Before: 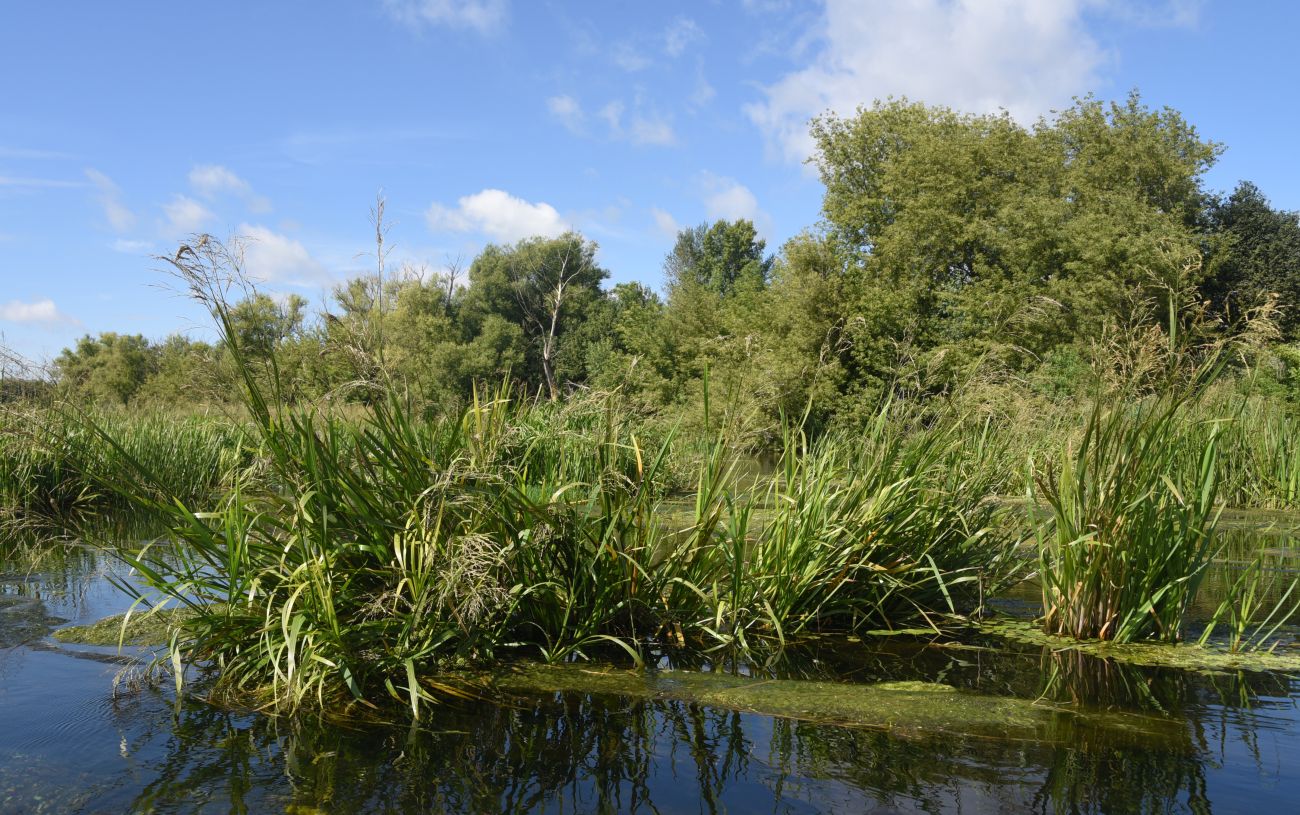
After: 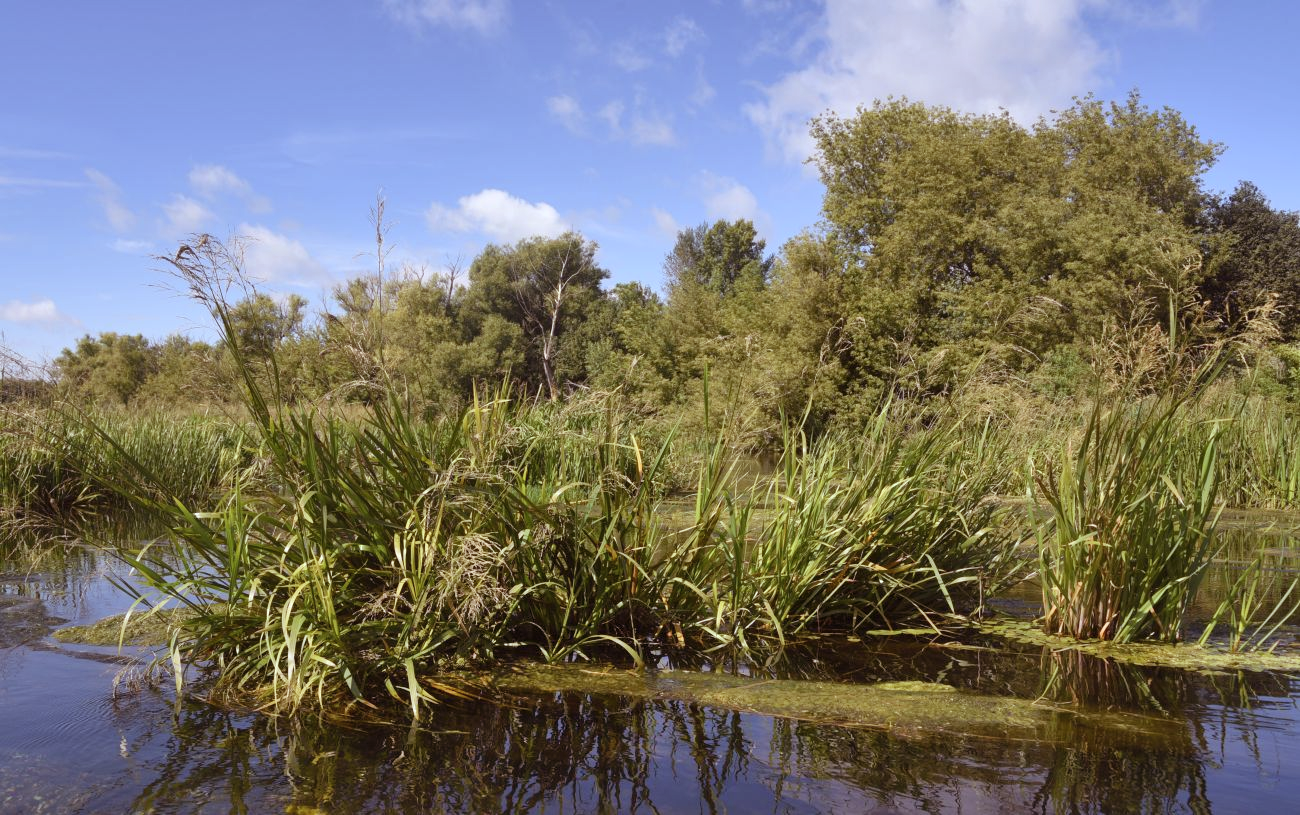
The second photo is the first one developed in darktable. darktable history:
shadows and highlights: low approximation 0.01, soften with gaussian
white balance: red 0.976, blue 1.04
rgb levels: mode RGB, independent channels, levels [[0, 0.474, 1], [0, 0.5, 1], [0, 0.5, 1]]
contrast brightness saturation: saturation -0.05
